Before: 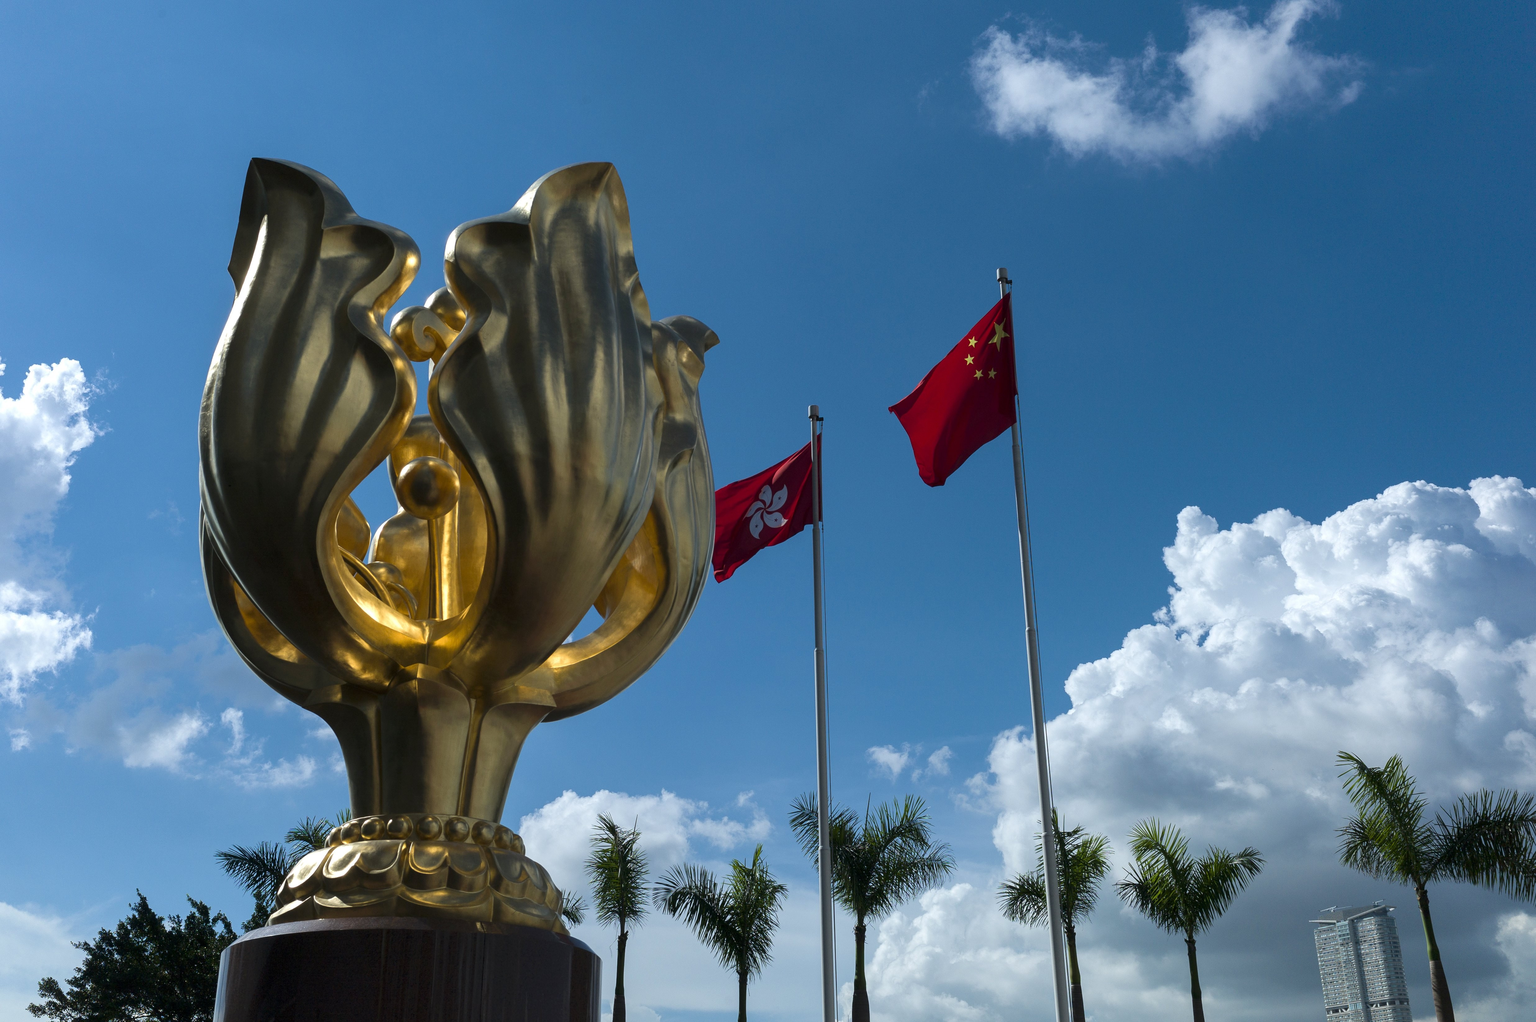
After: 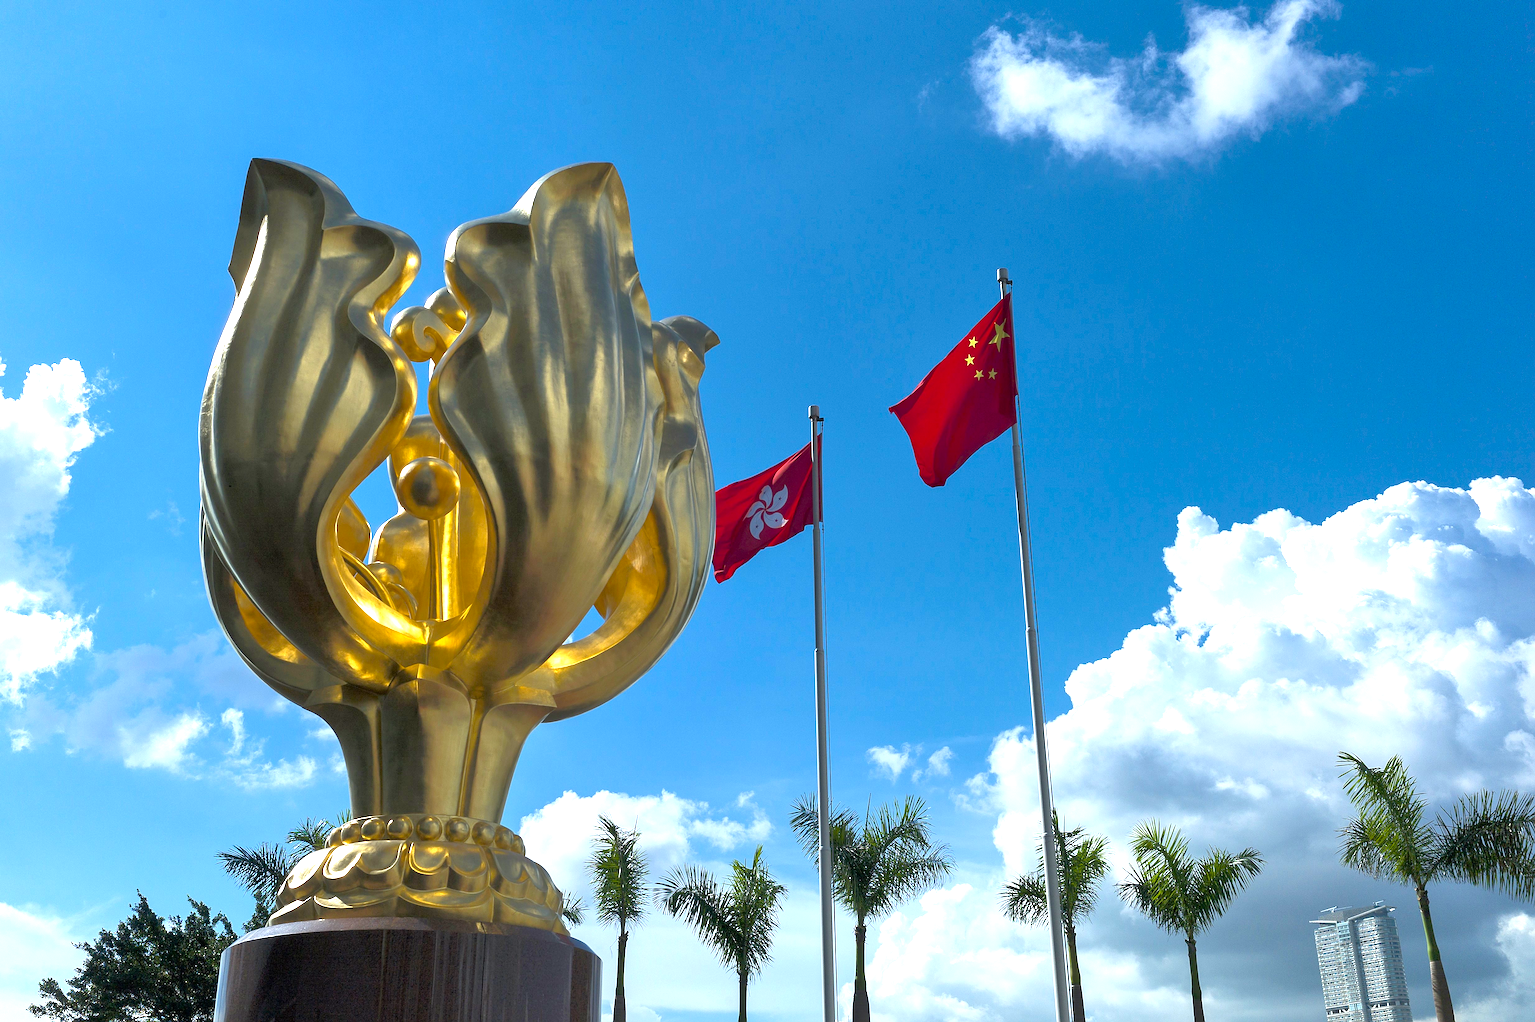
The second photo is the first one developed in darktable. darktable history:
sharpen: on, module defaults
exposure: black level correction 0, exposure 0.936 EV, compensate highlight preservation false
color balance rgb: power › luminance -3.763%, power › hue 140.54°, linear chroma grading › global chroma 15.281%, perceptual saturation grading › global saturation 0.987%, global vibrance 11.251%
tone equalizer: -7 EV 0.148 EV, -6 EV 0.575 EV, -5 EV 1.15 EV, -4 EV 1.31 EV, -3 EV 1.16 EV, -2 EV 0.6 EV, -1 EV 0.156 EV
